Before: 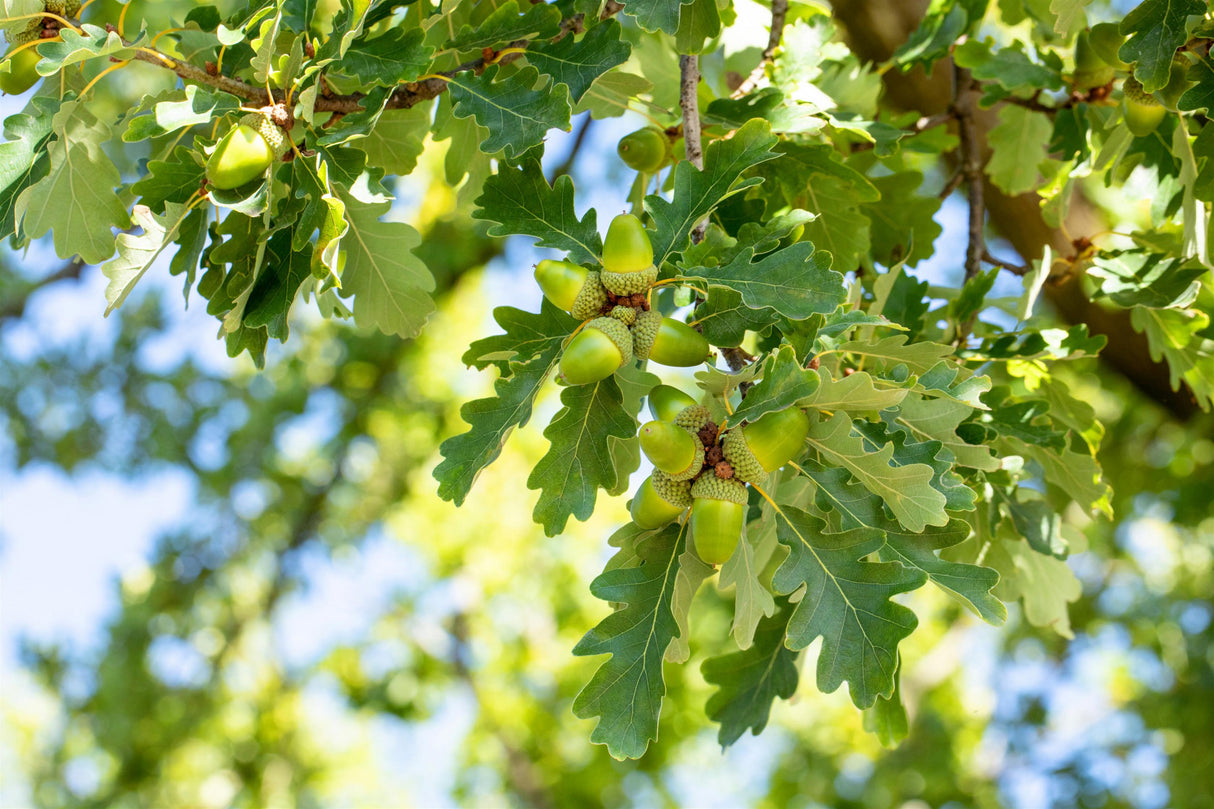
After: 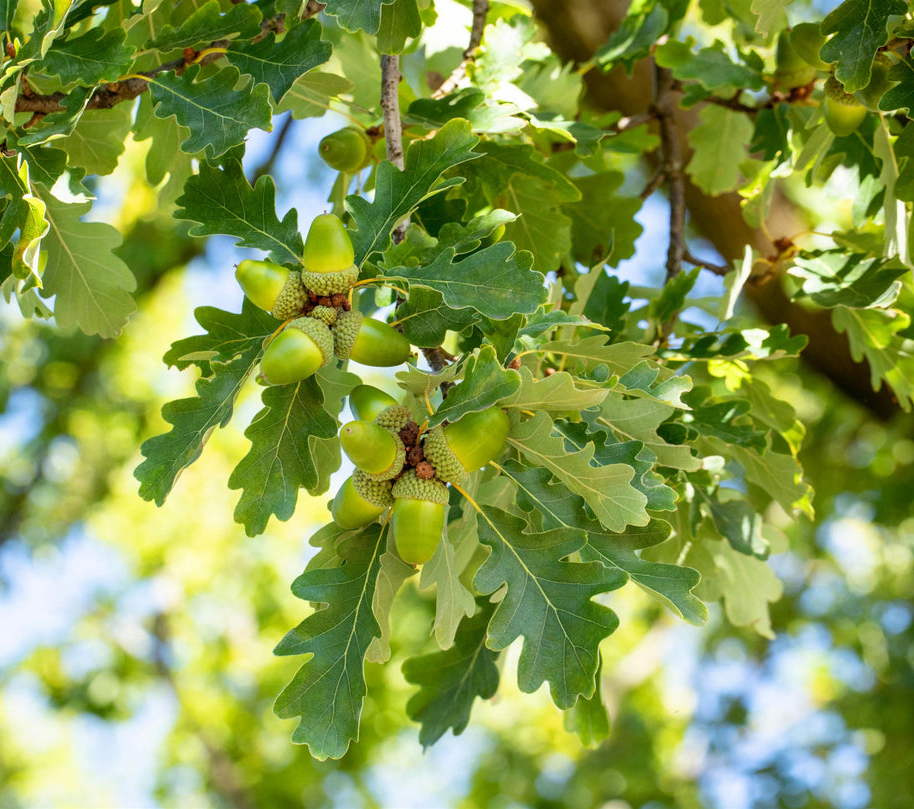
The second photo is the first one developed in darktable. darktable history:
crop and rotate: left 24.667%
